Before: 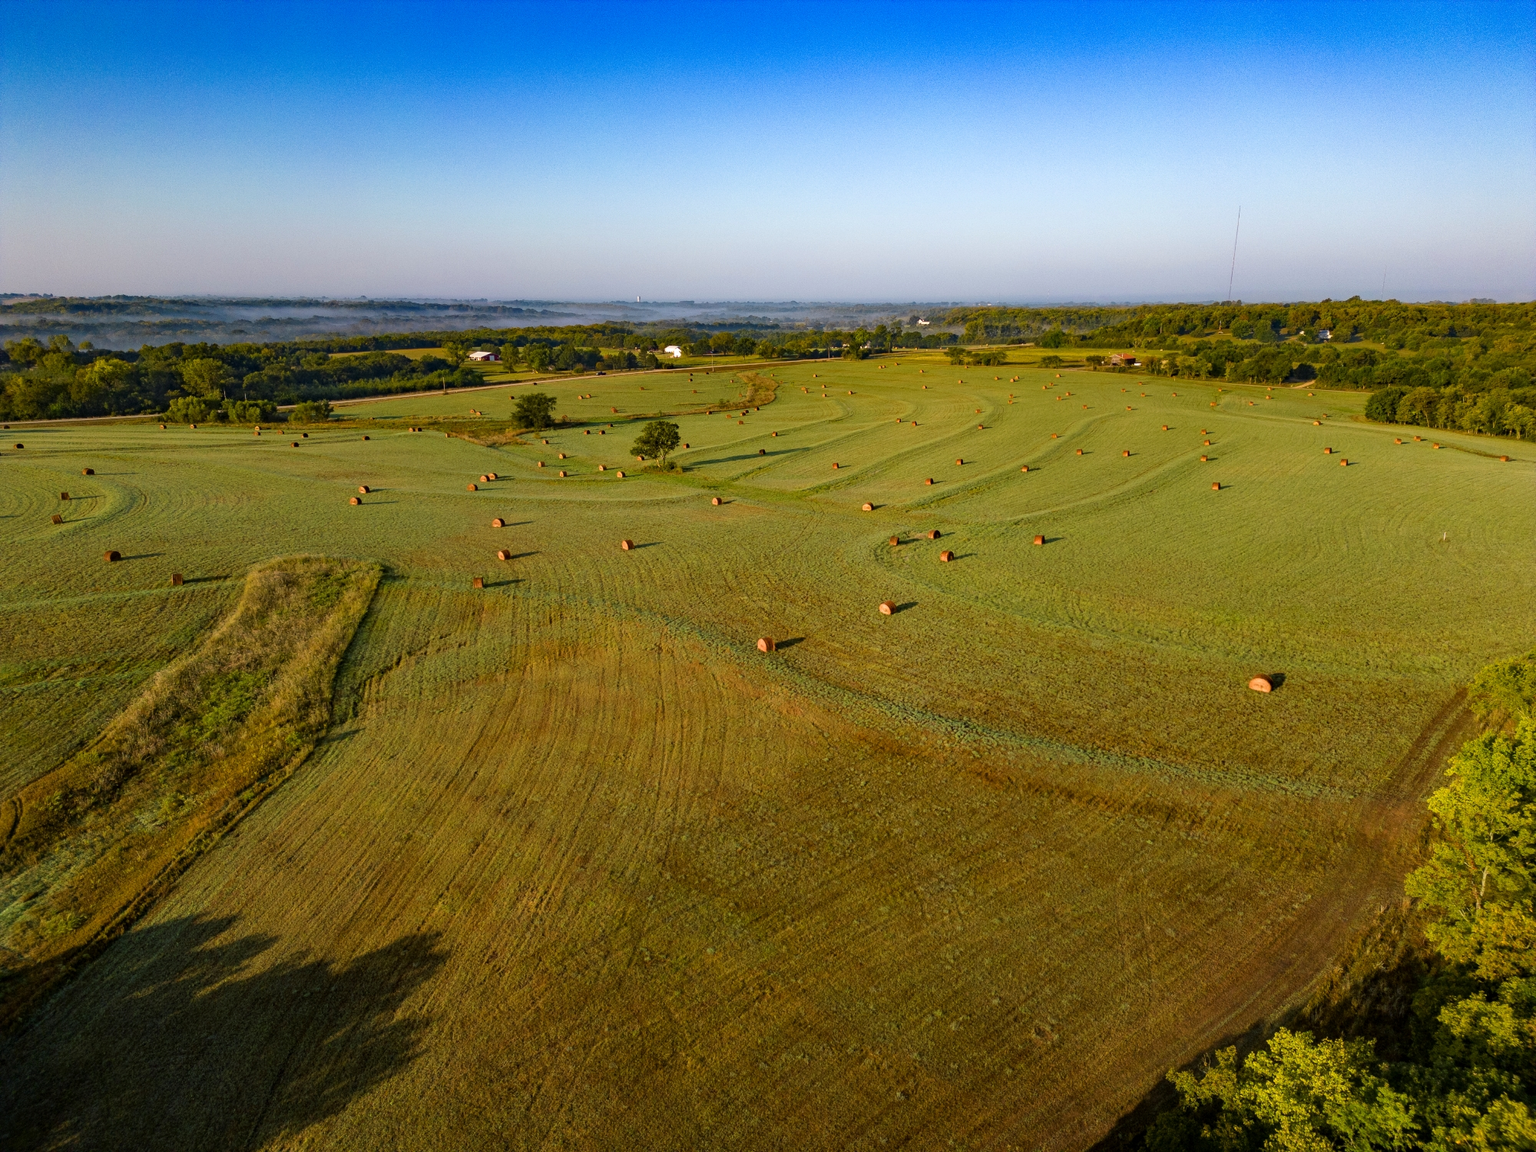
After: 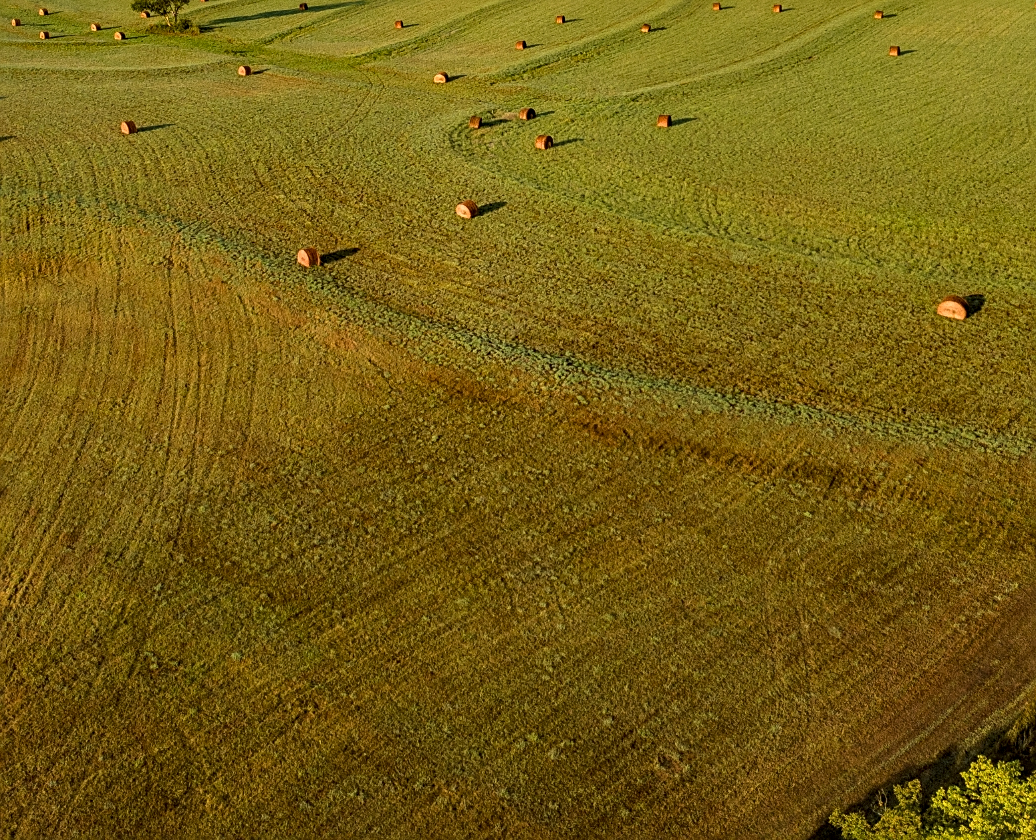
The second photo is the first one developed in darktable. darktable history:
sharpen: on, module defaults
color correction: highlights b* 3
crop: left 34.479%, top 38.822%, right 13.718%, bottom 5.172%
local contrast: on, module defaults
grain: coarseness 0.09 ISO, strength 16.61%
